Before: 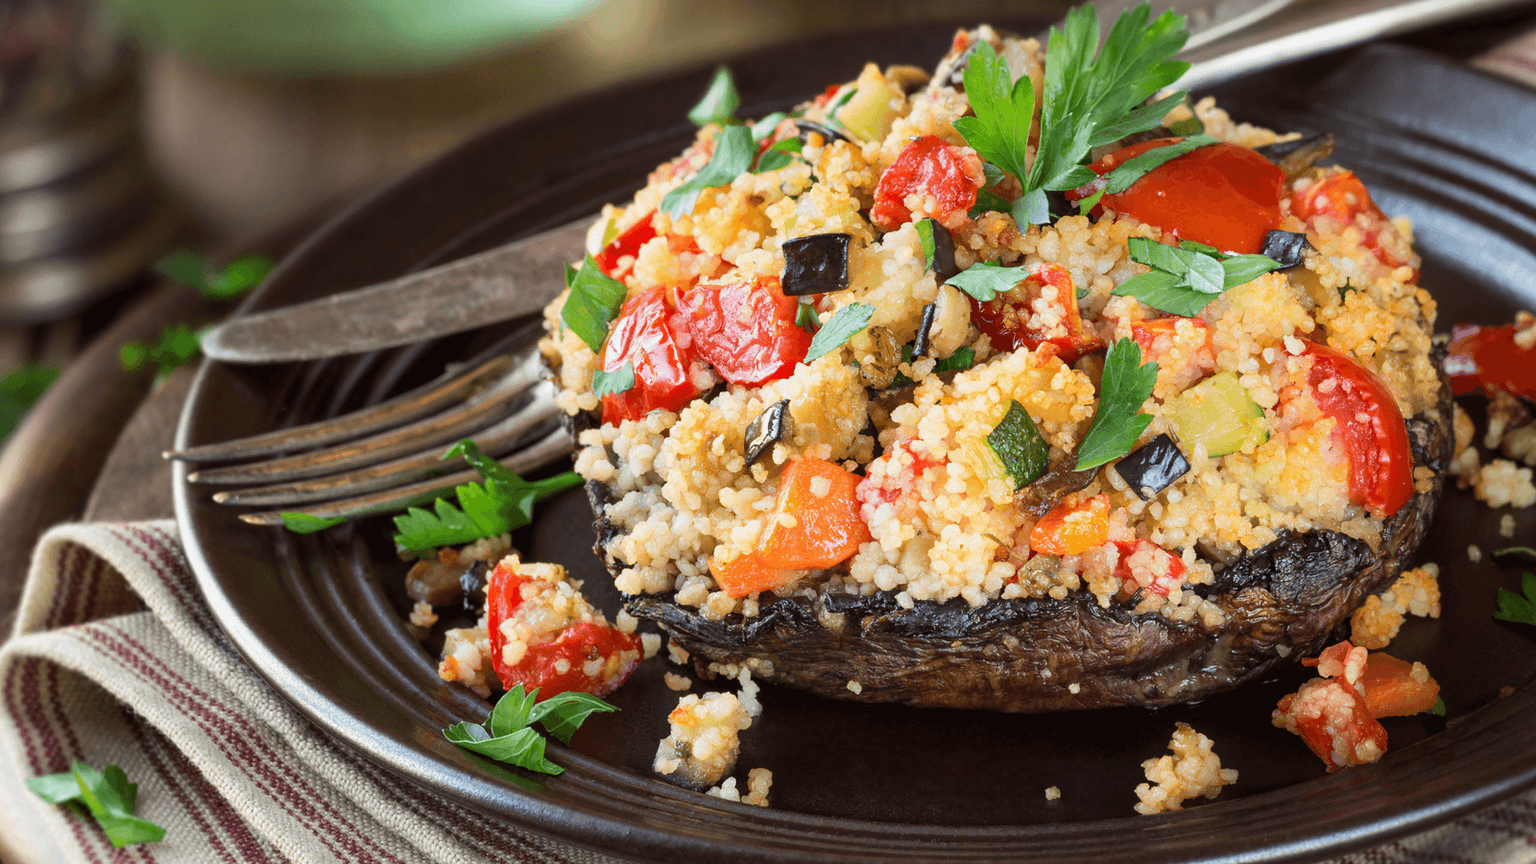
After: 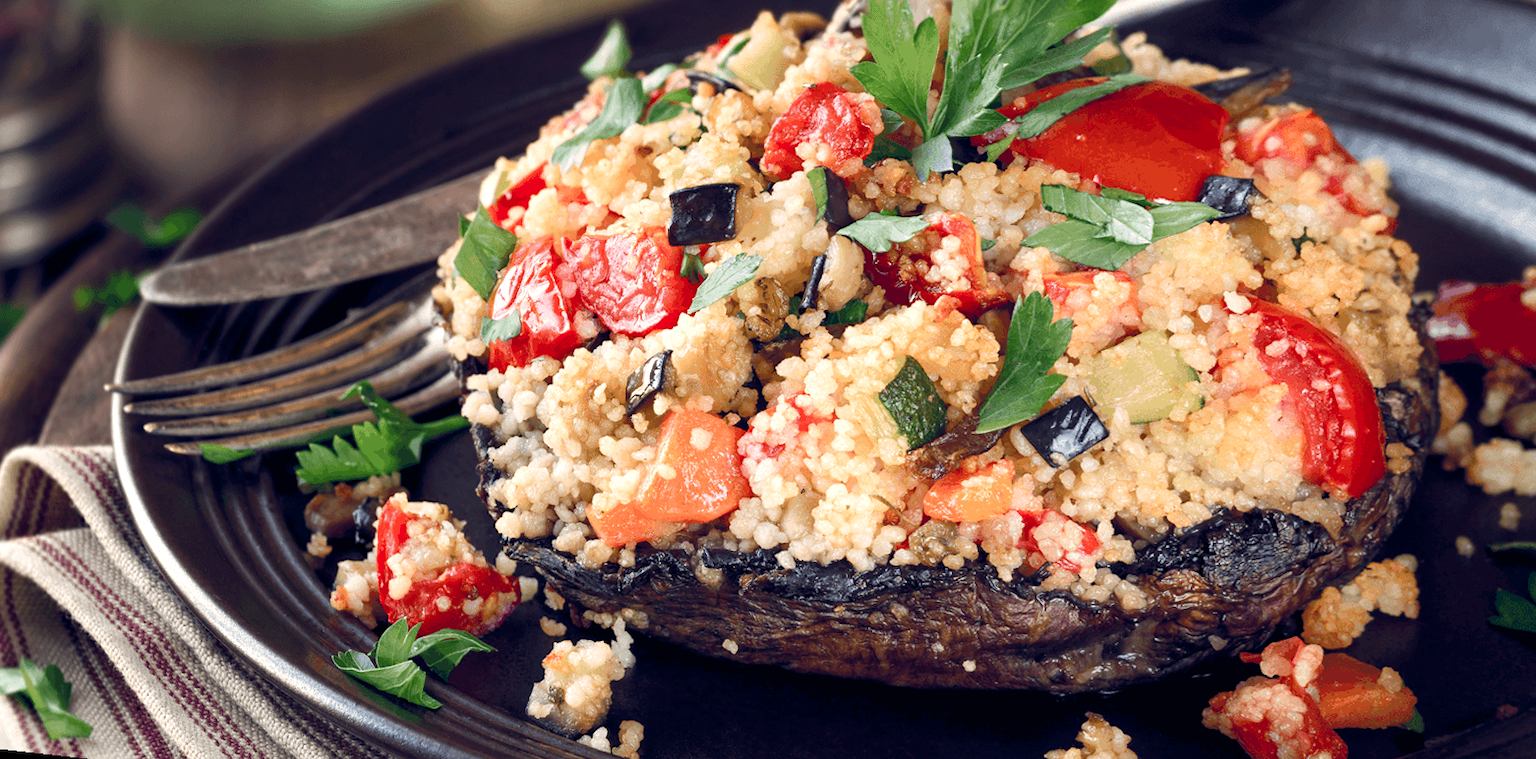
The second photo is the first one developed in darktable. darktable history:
color balance rgb: highlights gain › chroma 2.94%, highlights gain › hue 60.57°, global offset › chroma 0.25%, global offset › hue 256.52°, perceptual saturation grading › global saturation 20%, perceptual saturation grading › highlights -50%, perceptual saturation grading › shadows 30%, contrast 15%
rotate and perspective: rotation 1.69°, lens shift (vertical) -0.023, lens shift (horizontal) -0.291, crop left 0.025, crop right 0.988, crop top 0.092, crop bottom 0.842
color zones: curves: ch0 [(0, 0.5) (0.143, 0.5) (0.286, 0.456) (0.429, 0.5) (0.571, 0.5) (0.714, 0.5) (0.857, 0.5) (1, 0.5)]; ch1 [(0, 0.5) (0.143, 0.5) (0.286, 0.422) (0.429, 0.5) (0.571, 0.5) (0.714, 0.5) (0.857, 0.5) (1, 0.5)]
